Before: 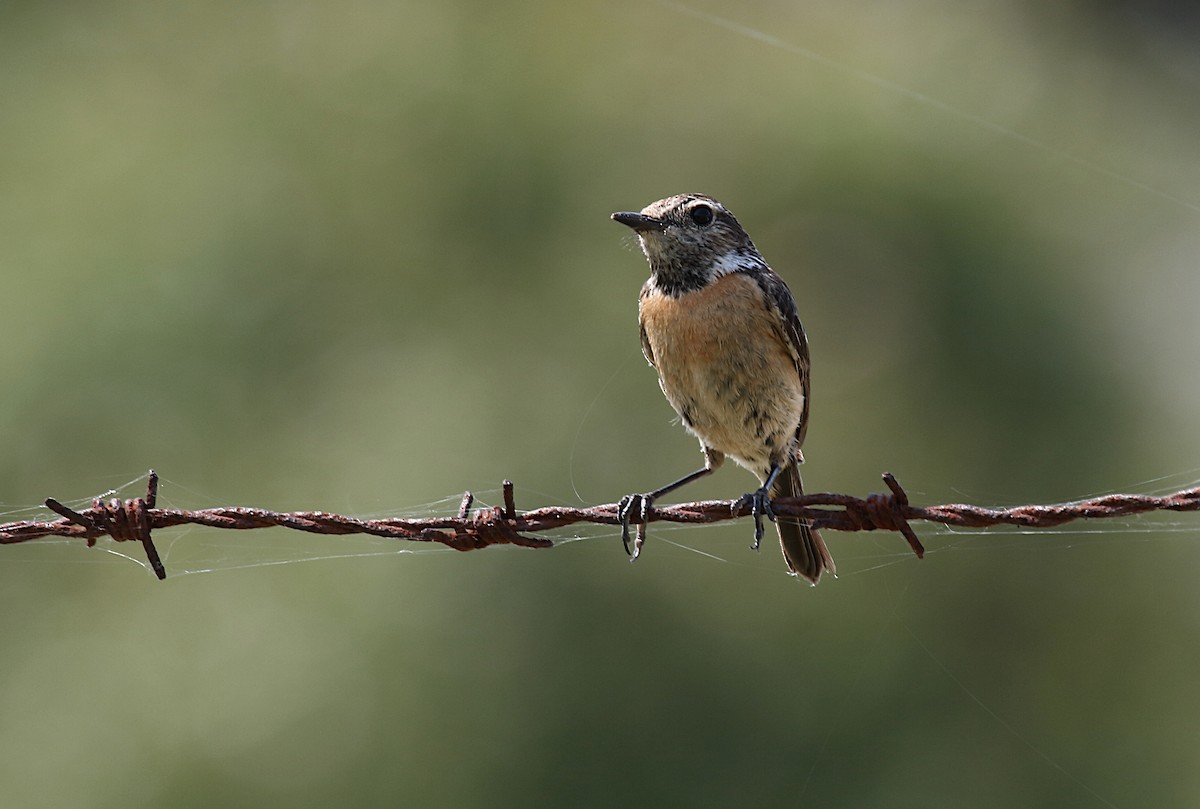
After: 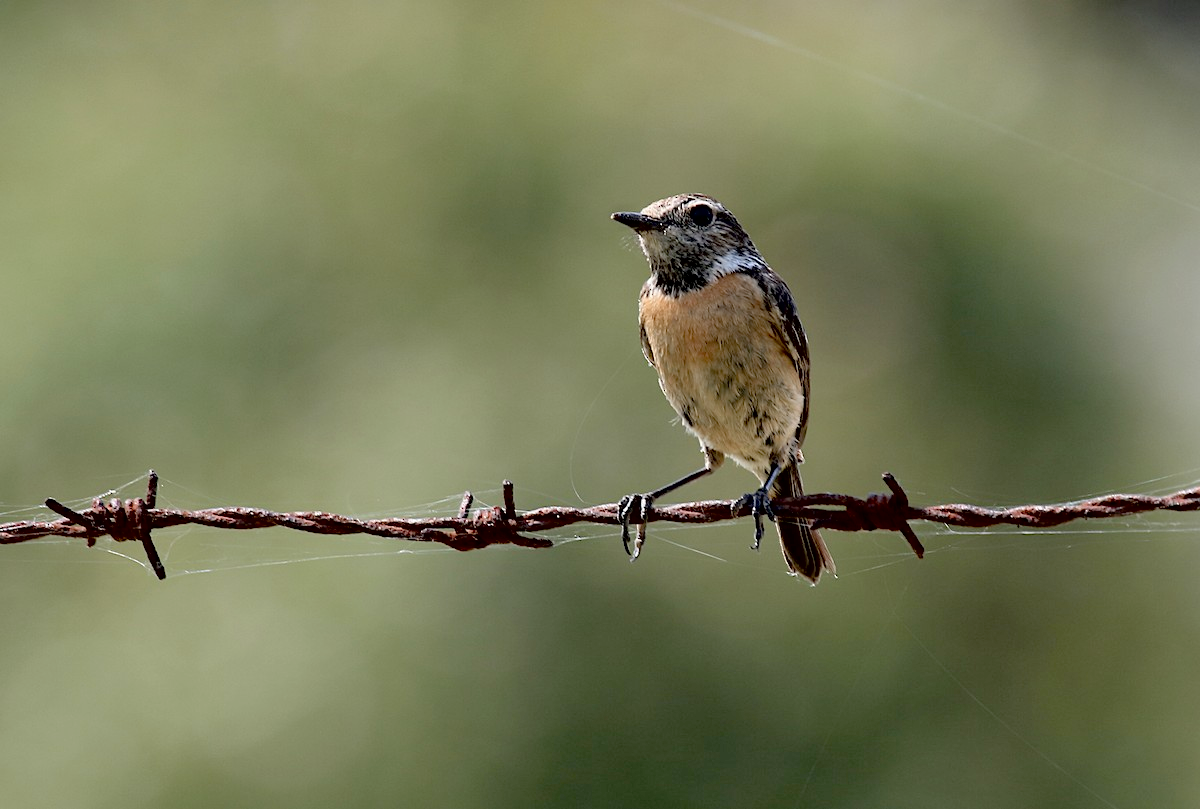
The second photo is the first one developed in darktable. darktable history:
contrast brightness saturation: brightness 0.153
exposure: black level correction 0.018, exposure -0.008 EV, compensate highlight preservation false
